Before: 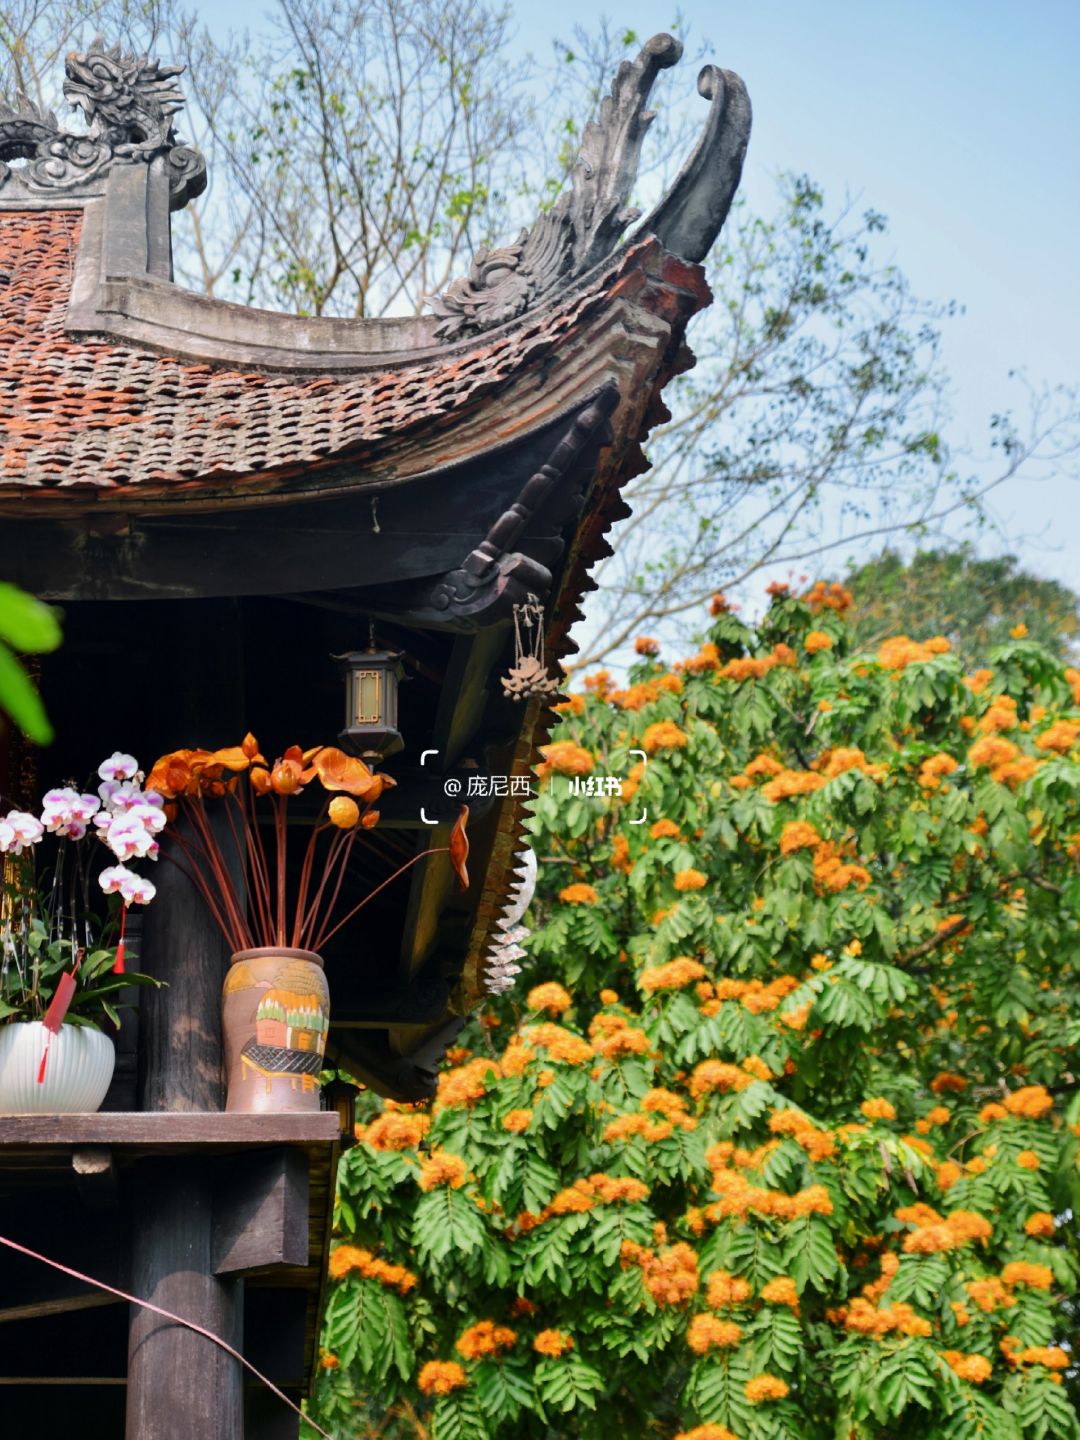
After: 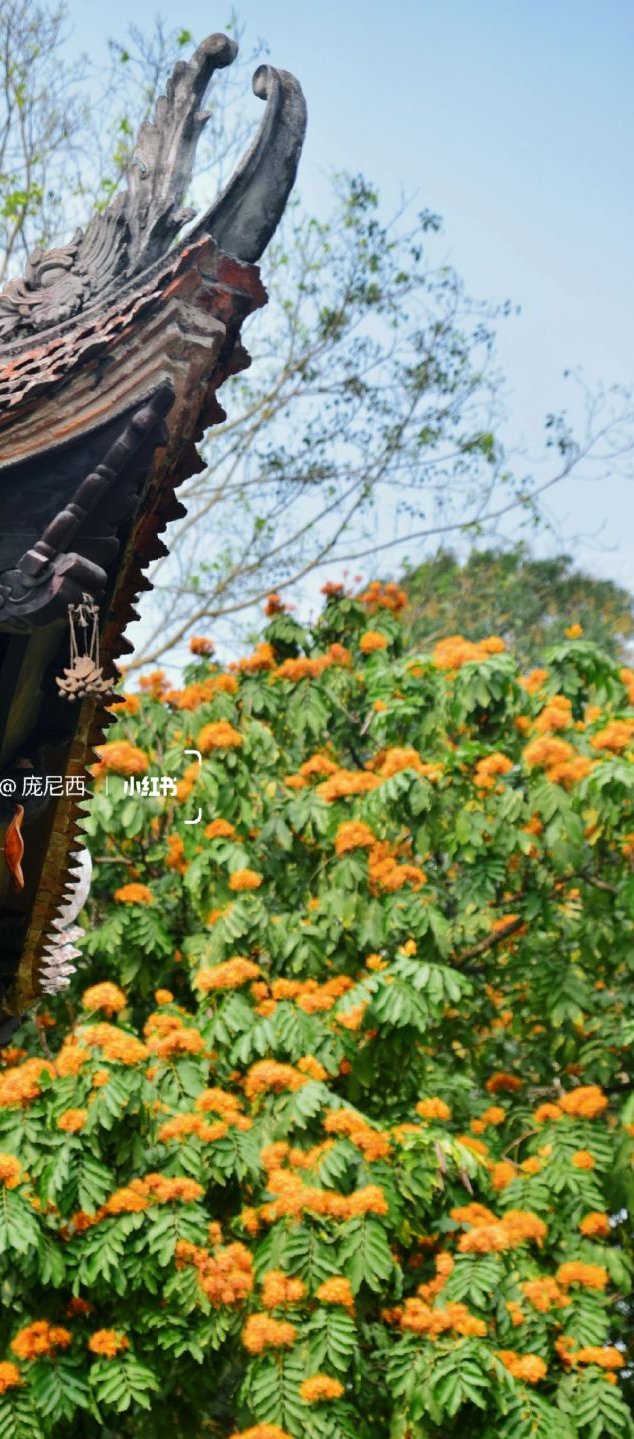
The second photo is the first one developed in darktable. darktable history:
crop: left 41.223%
